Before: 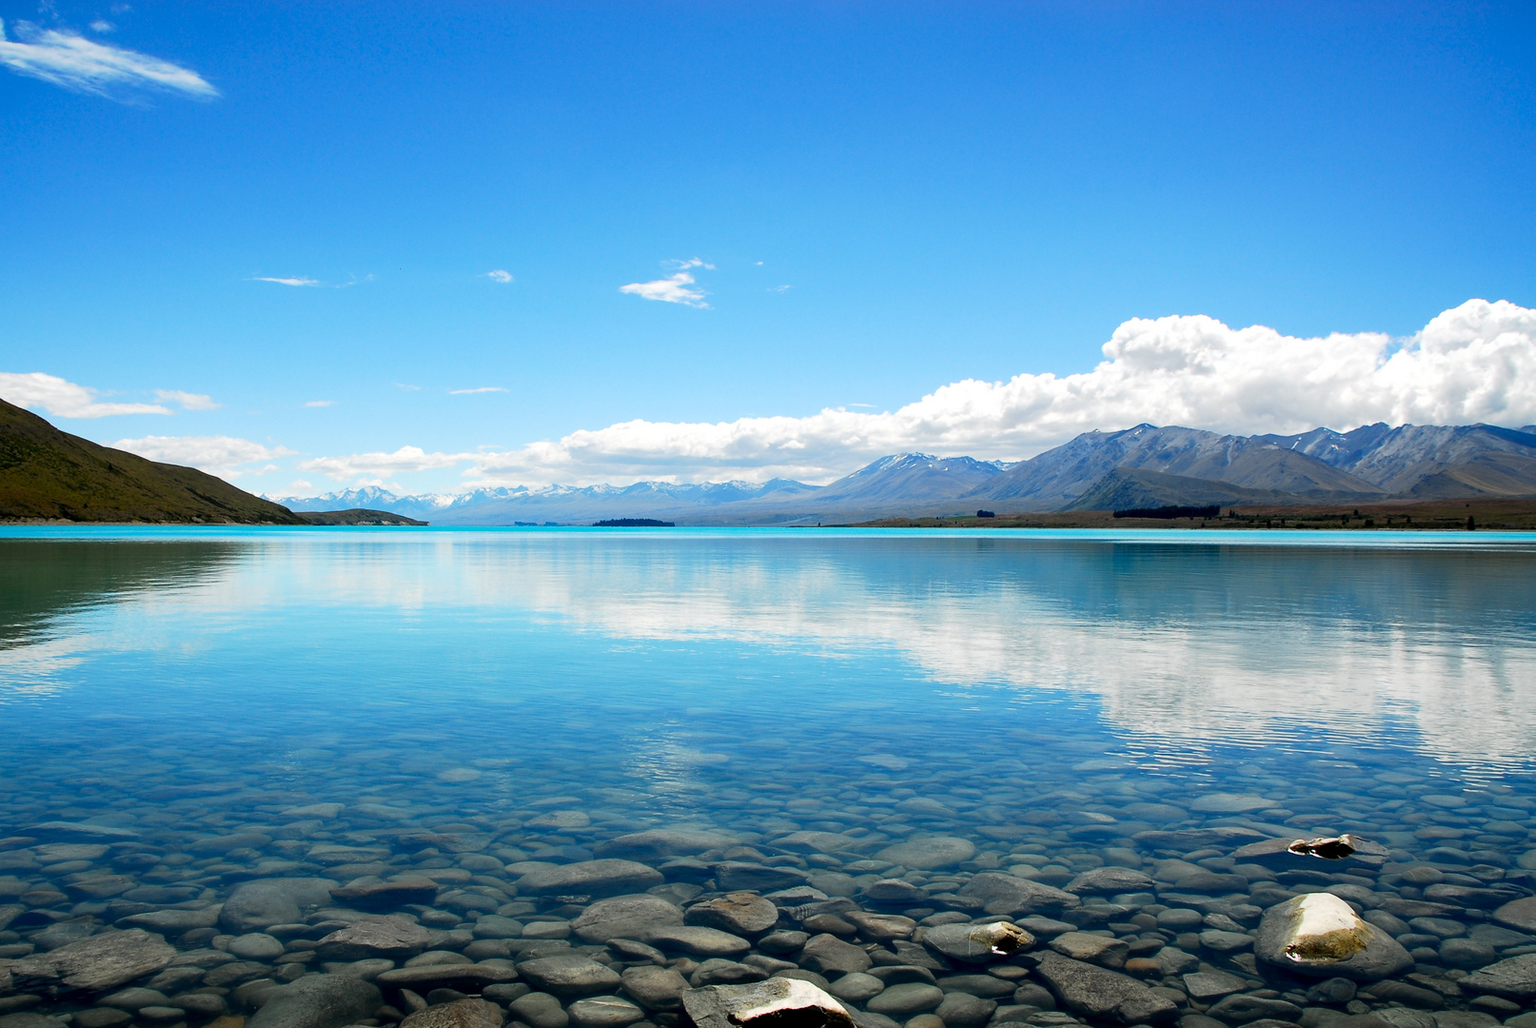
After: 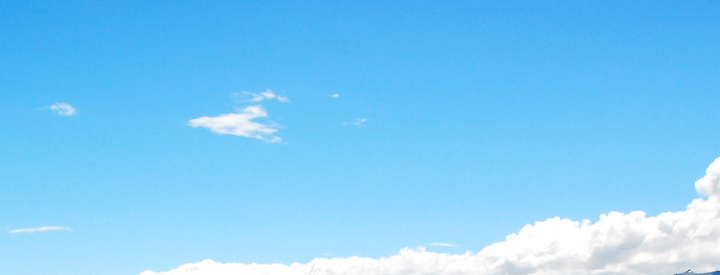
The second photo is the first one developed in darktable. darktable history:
crop: left 28.713%, top 16.801%, right 26.649%, bottom 57.643%
